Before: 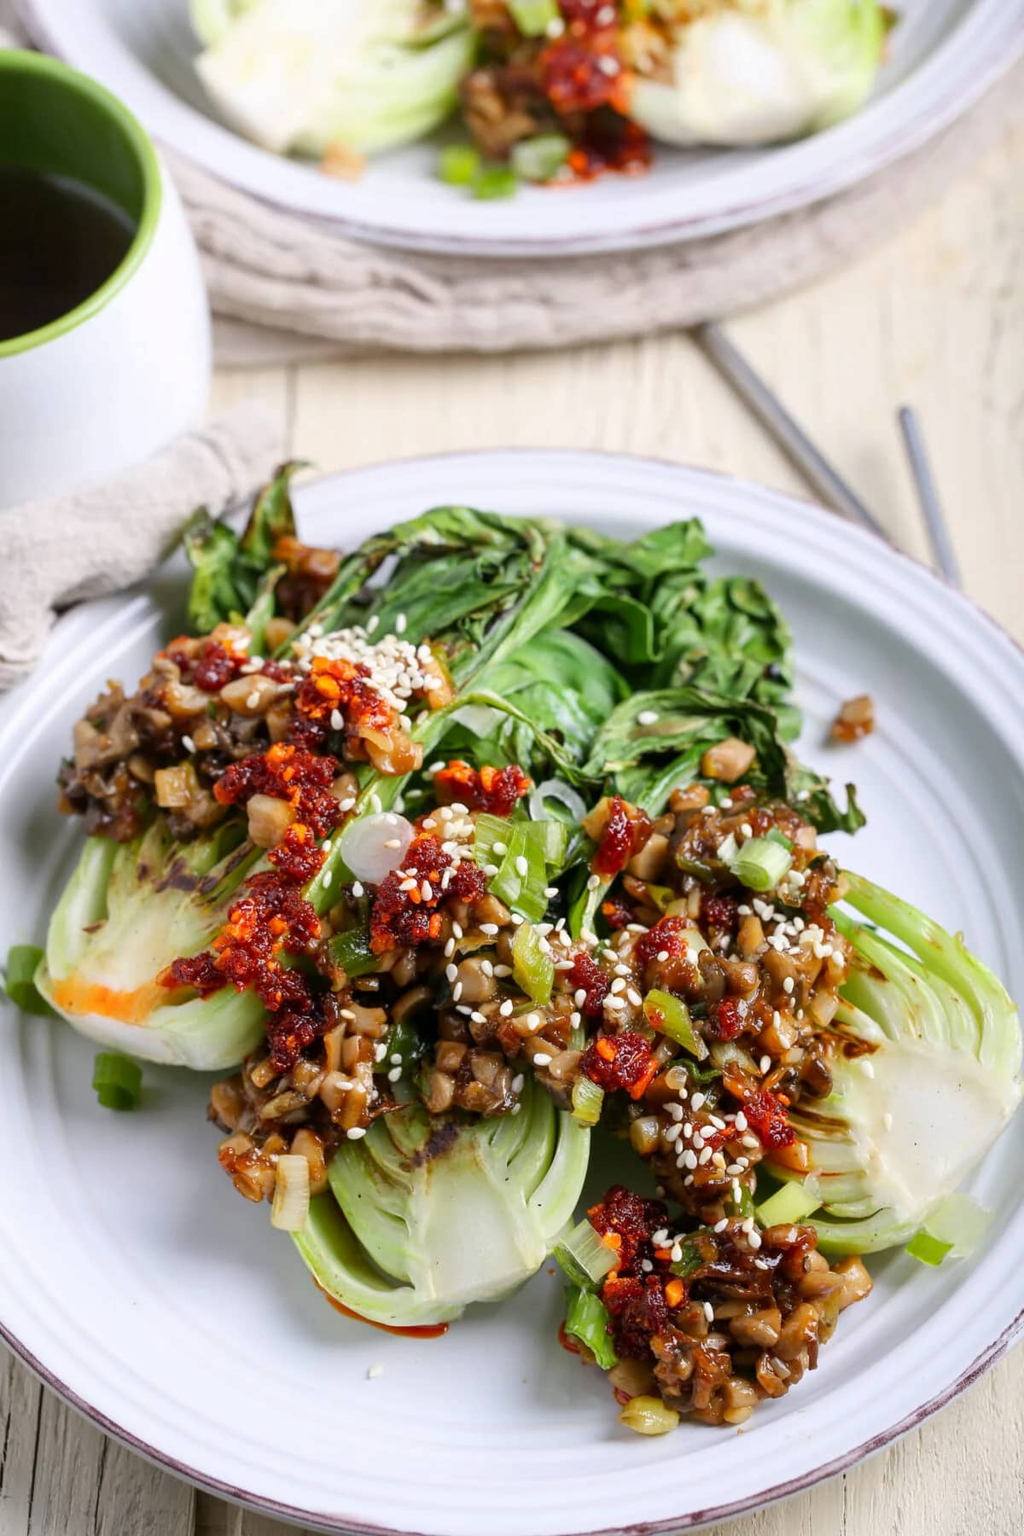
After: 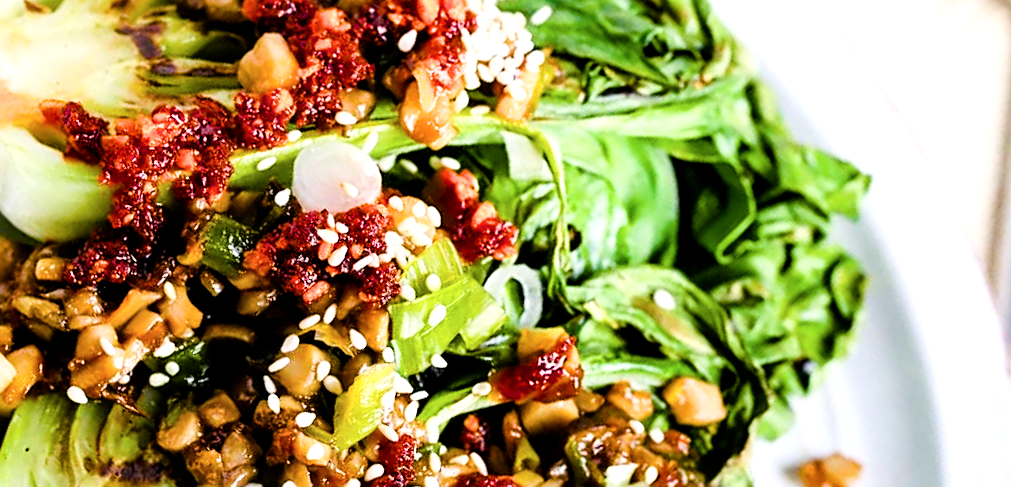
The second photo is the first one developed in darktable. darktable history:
color balance rgb: linear chroma grading › global chroma 19.205%, perceptual saturation grading › global saturation 0.999%, perceptual saturation grading › highlights -16.915%, perceptual saturation grading › mid-tones 33.631%, perceptual saturation grading › shadows 50.577%, global vibrance 32.239%
exposure: exposure 0.606 EV, compensate highlight preservation false
filmic rgb: black relative exposure -5.09 EV, white relative exposure 3.97 EV, hardness 2.88, contrast 1.388, highlights saturation mix -20.27%
shadows and highlights: radius 111.05, shadows 51.19, white point adjustment 9.13, highlights -5.28, soften with gaussian
sharpen: on, module defaults
crop and rotate: angle -45.68°, top 16.786%, right 0.907%, bottom 11.603%
contrast brightness saturation: contrast 0.029, brightness -0.039
